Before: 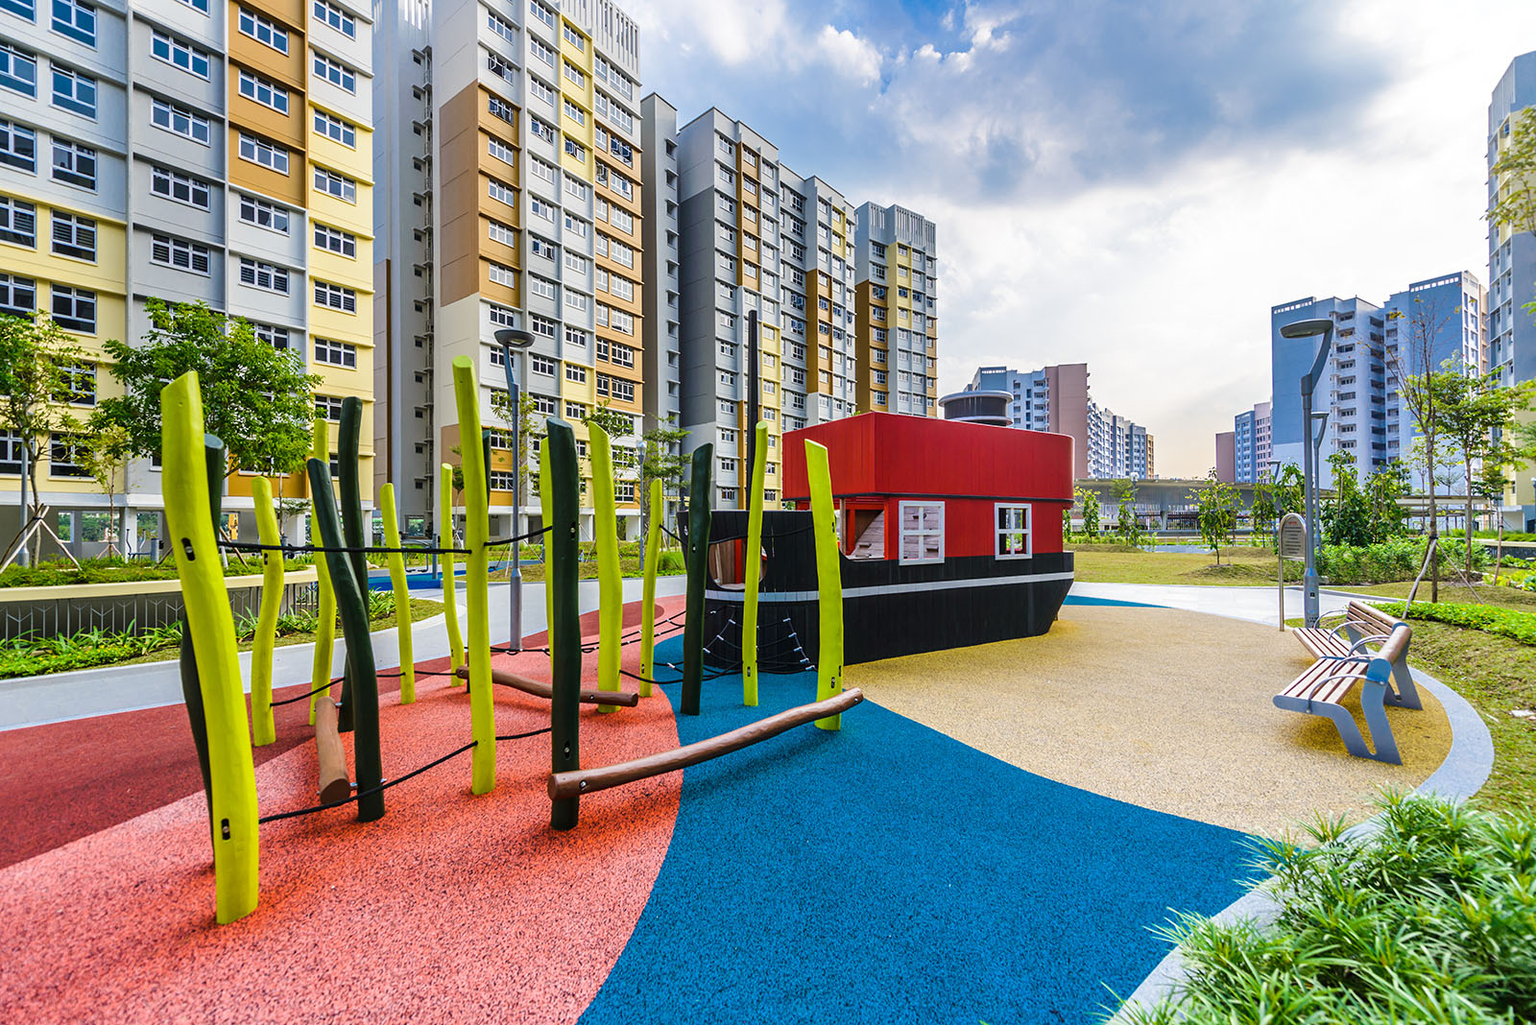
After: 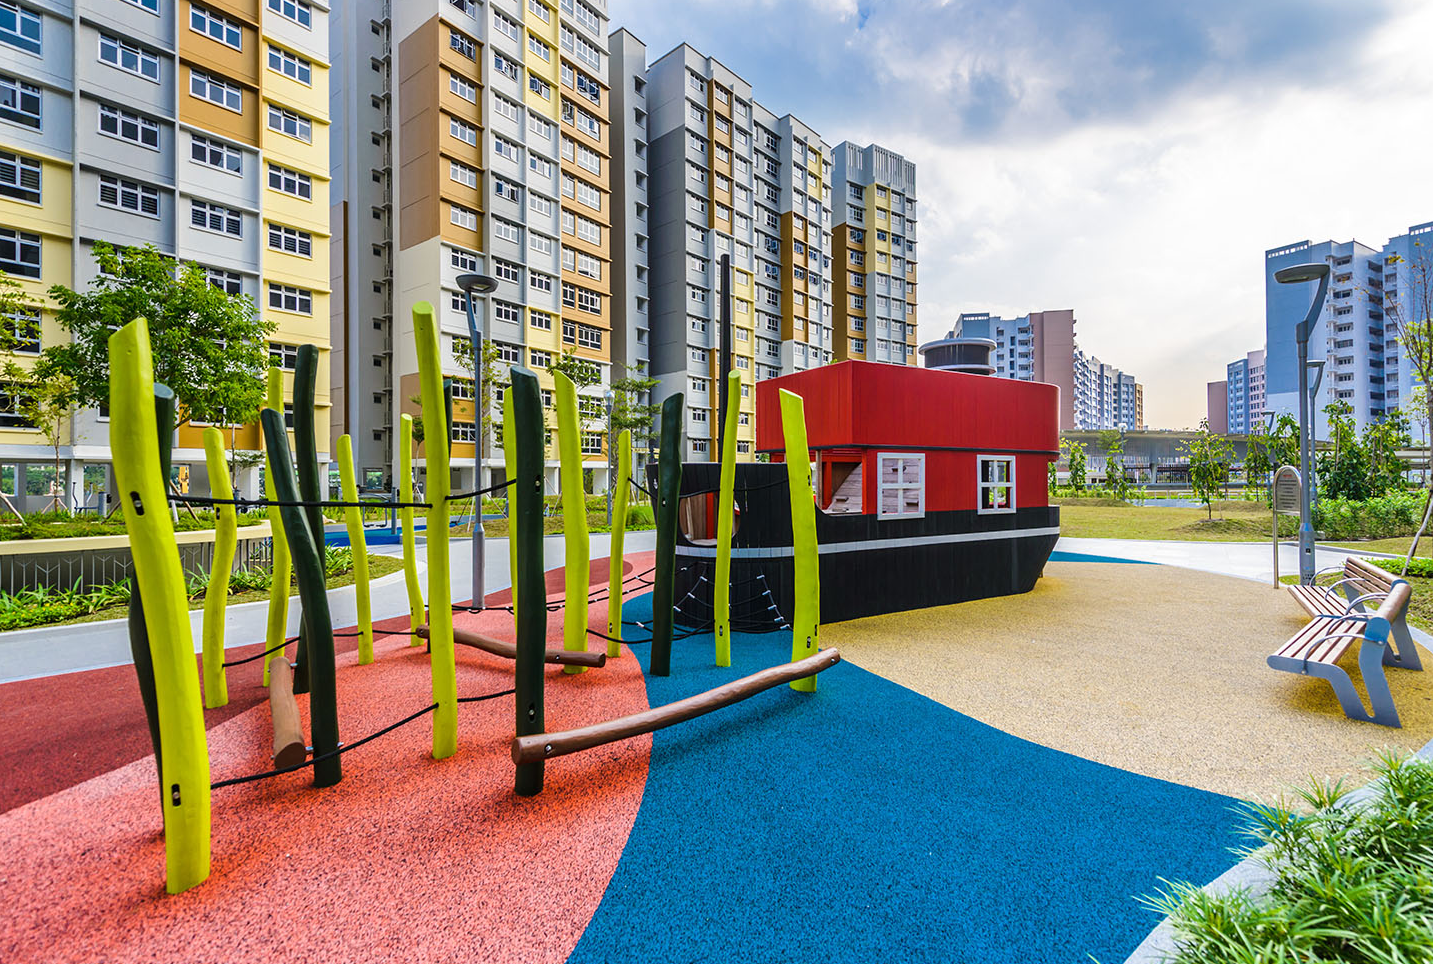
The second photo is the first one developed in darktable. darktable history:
crop: left 3.698%, top 6.485%, right 6.687%, bottom 3.246%
